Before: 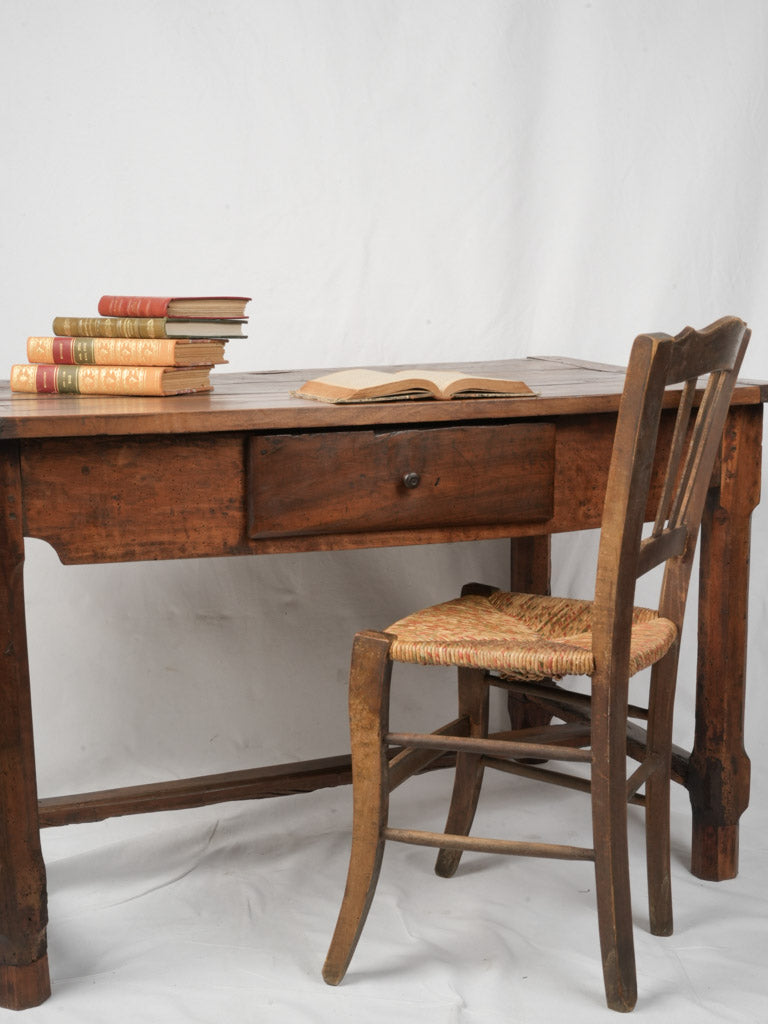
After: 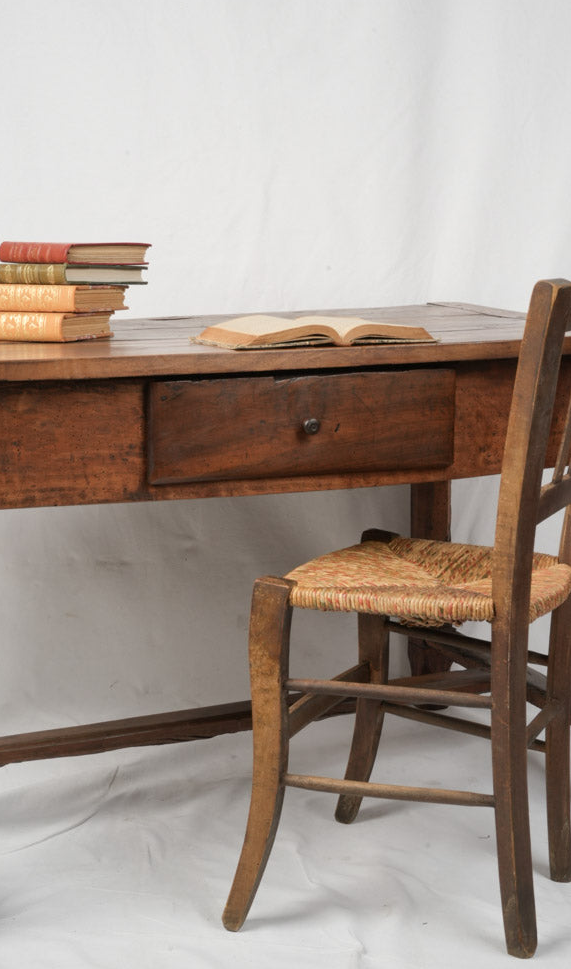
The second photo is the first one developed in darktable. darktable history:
crop and rotate: left 13.096%, top 5.303%, right 12.542%
